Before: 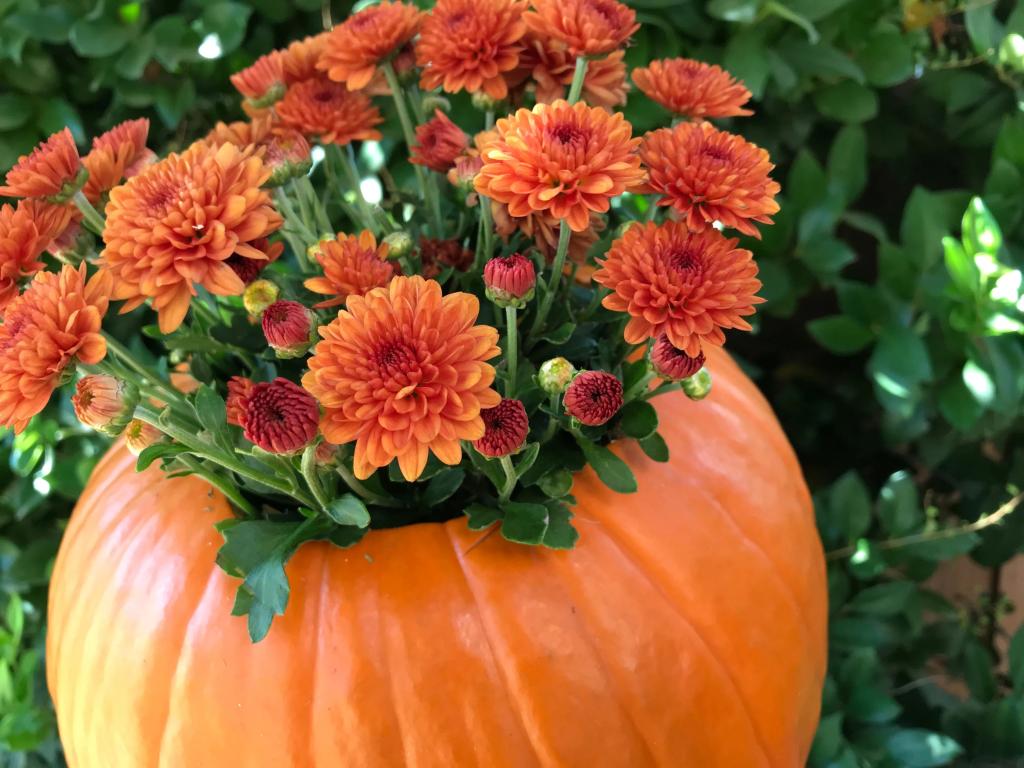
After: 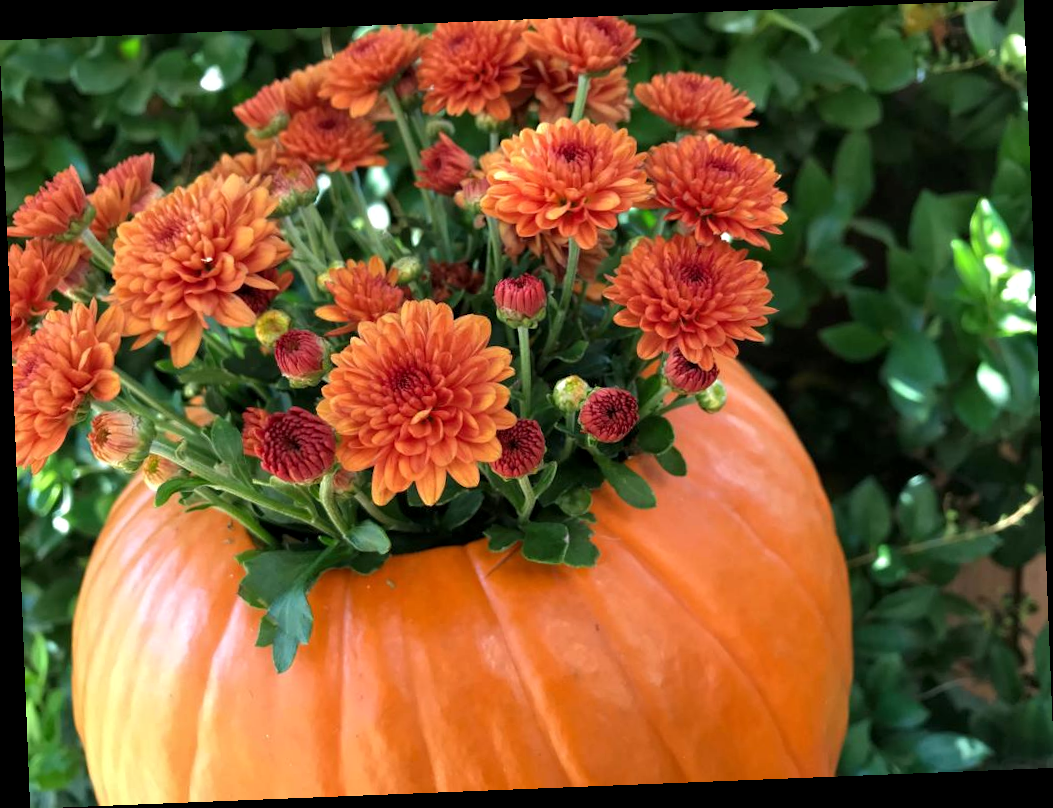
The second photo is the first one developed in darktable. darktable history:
sharpen: radius 5.325, amount 0.312, threshold 26.433
local contrast: highlights 100%, shadows 100%, detail 120%, midtone range 0.2
rotate and perspective: rotation -2.29°, automatic cropping off
